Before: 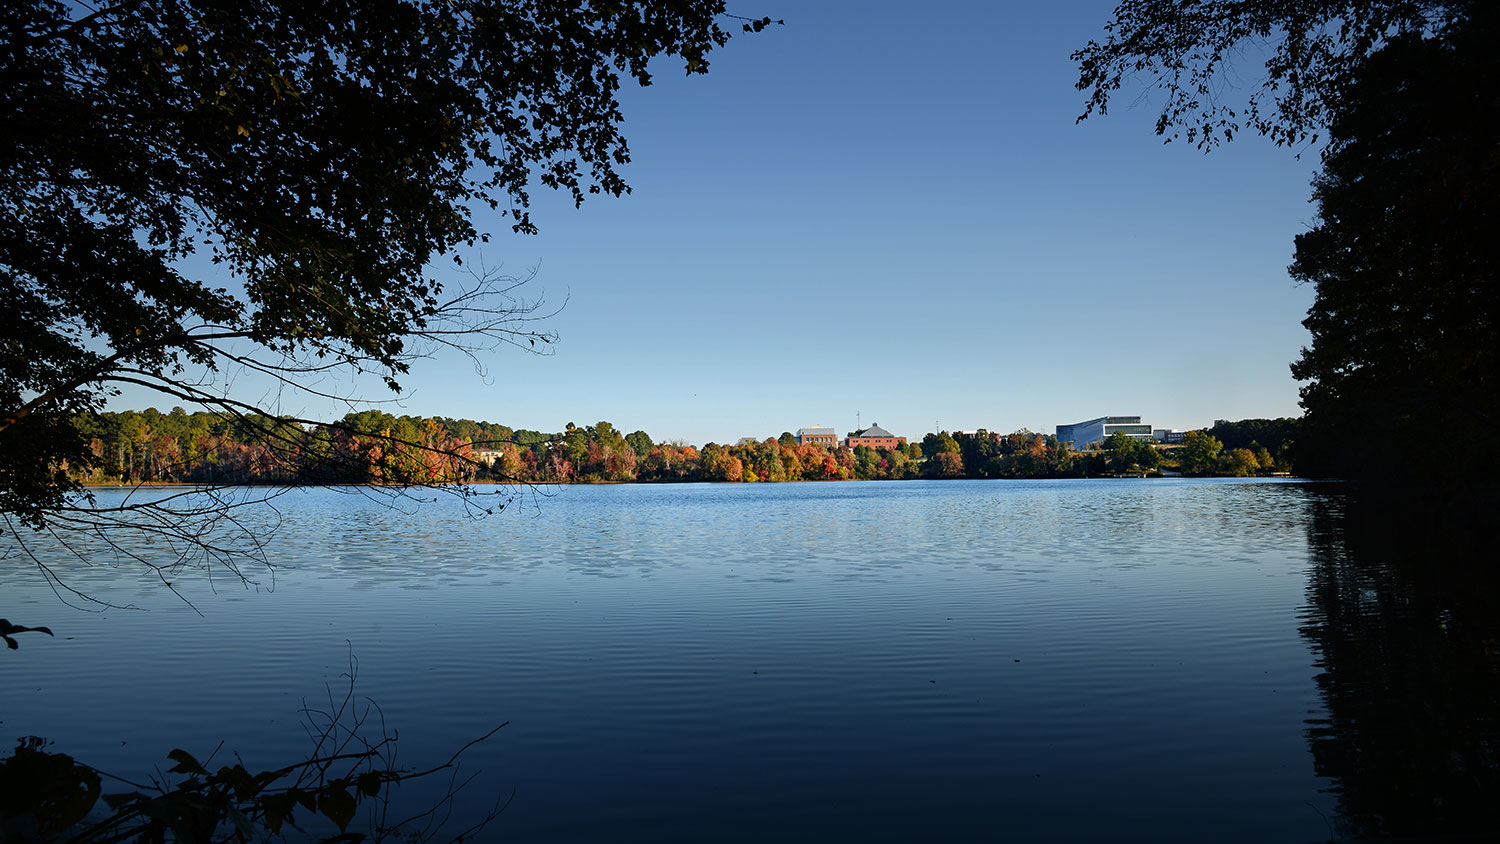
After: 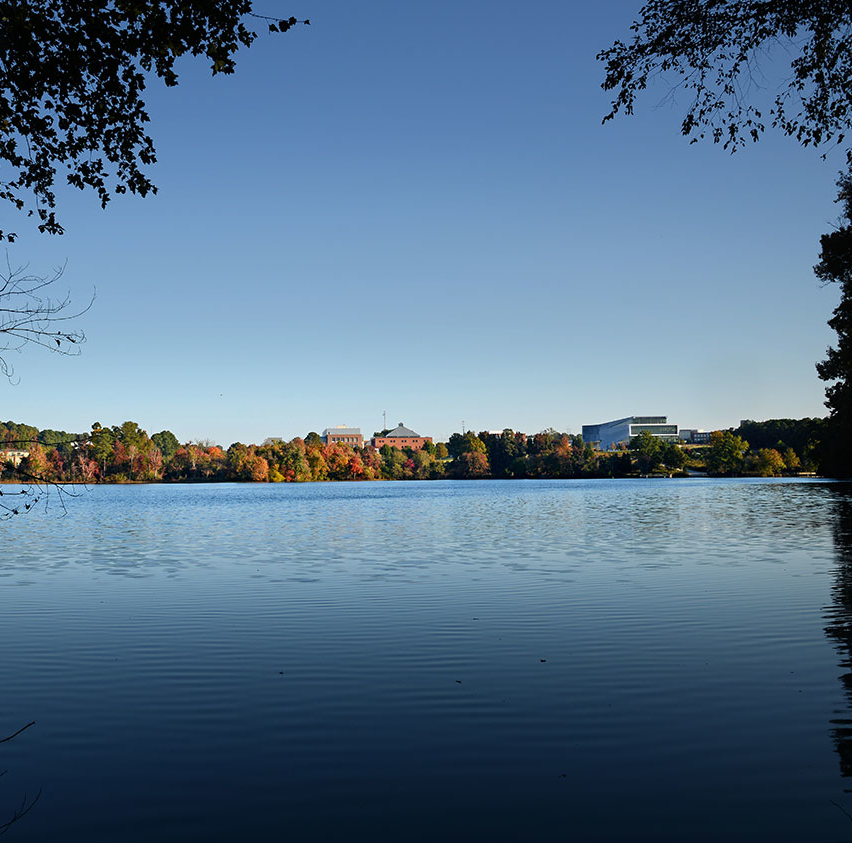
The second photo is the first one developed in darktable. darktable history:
exposure: compensate highlight preservation false
crop: left 31.601%, top 0.017%, right 11.54%
